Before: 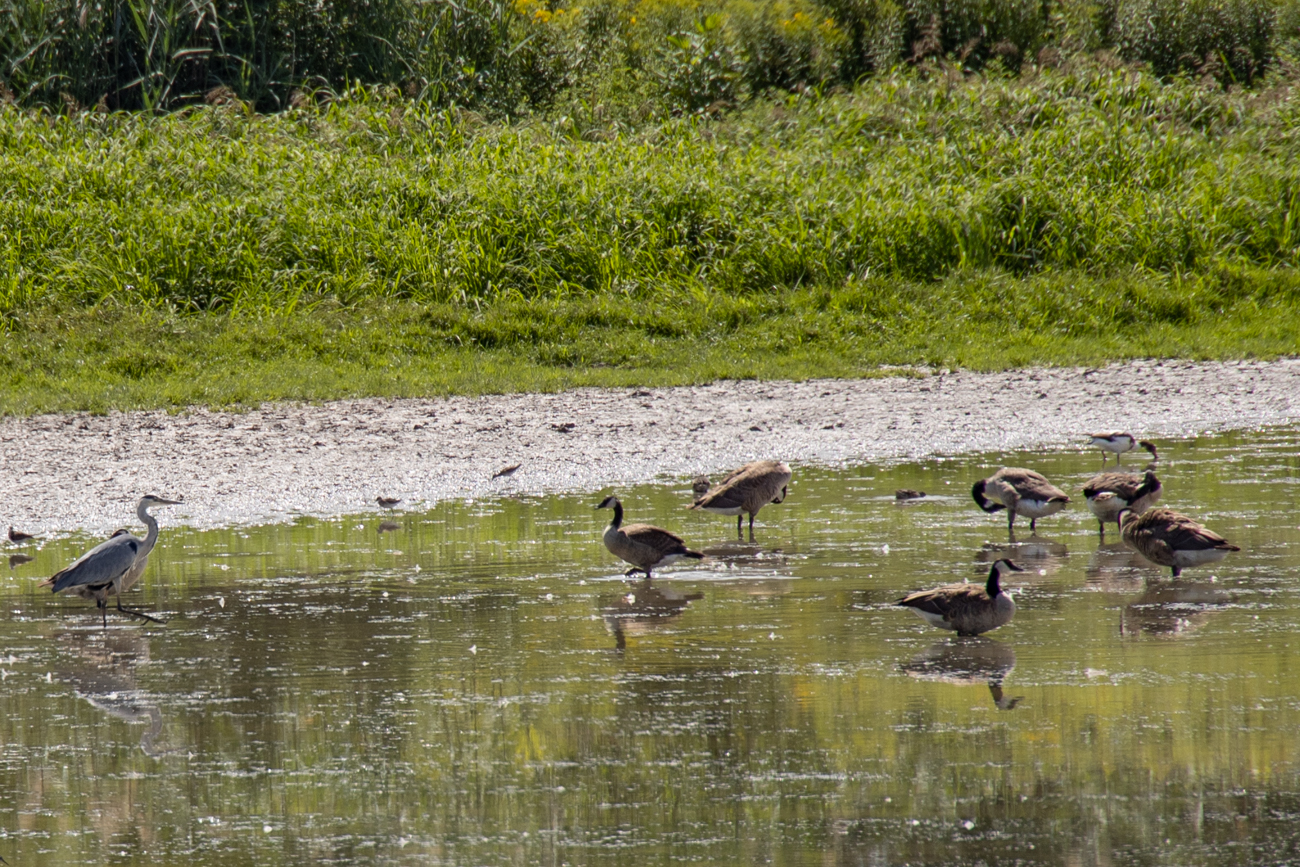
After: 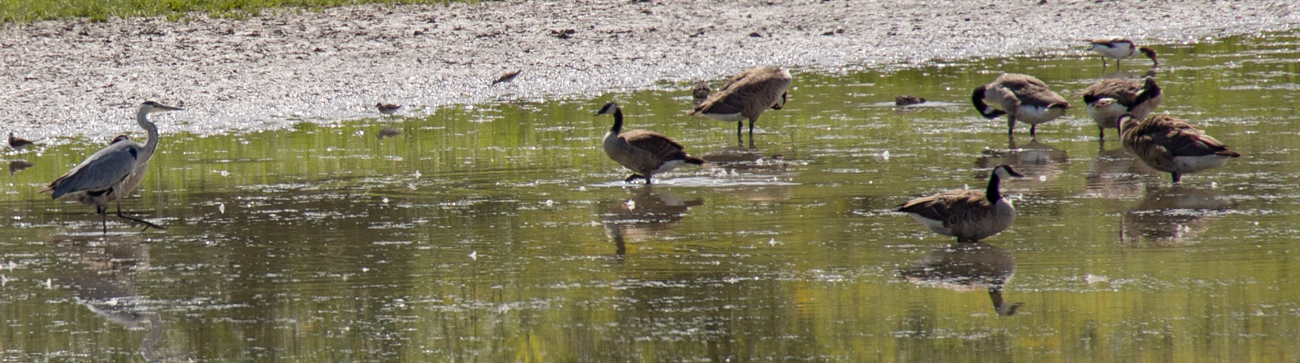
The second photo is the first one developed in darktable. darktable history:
crop: top 45.551%, bottom 12.262%
tone curve: curves: ch0 [(0, 0) (0.915, 0.89) (1, 1)]
